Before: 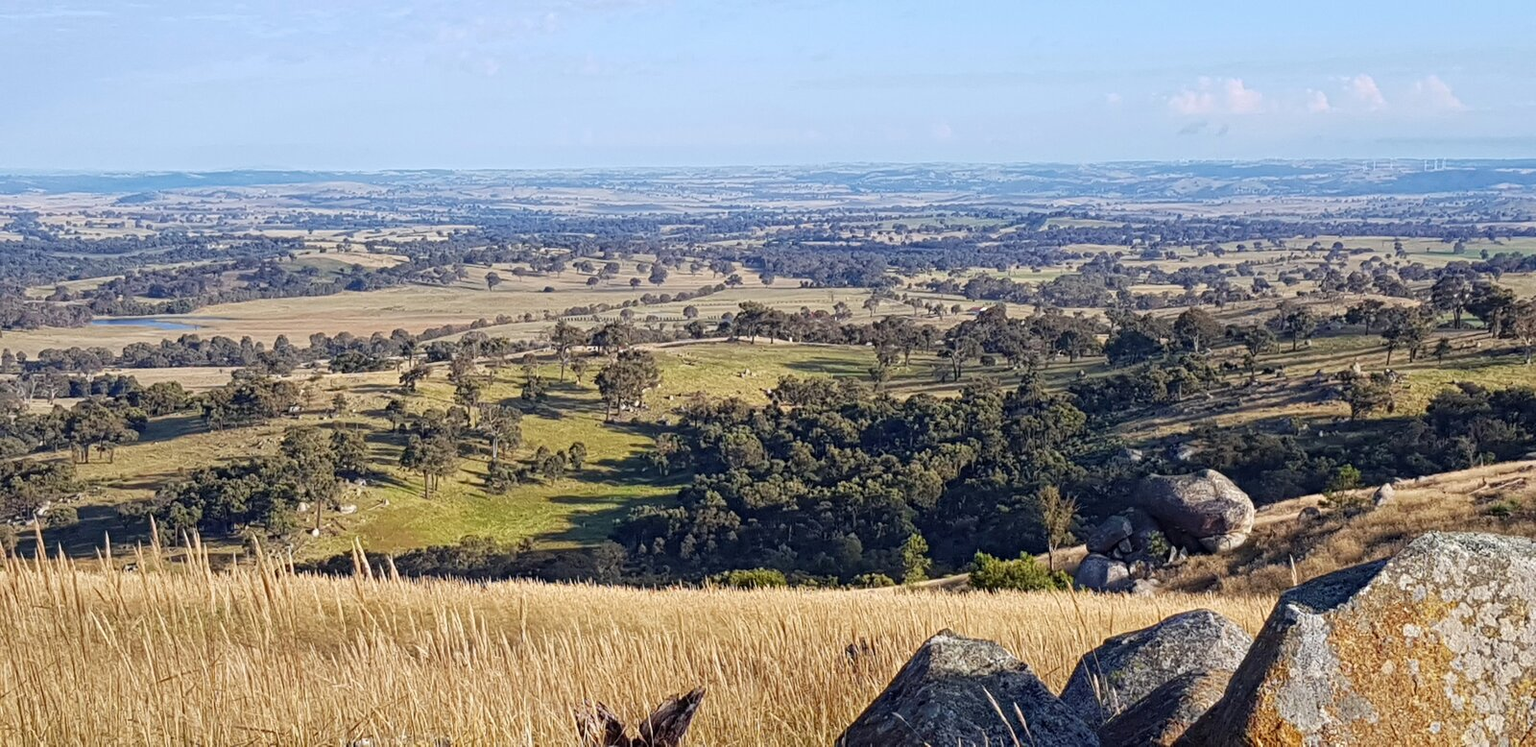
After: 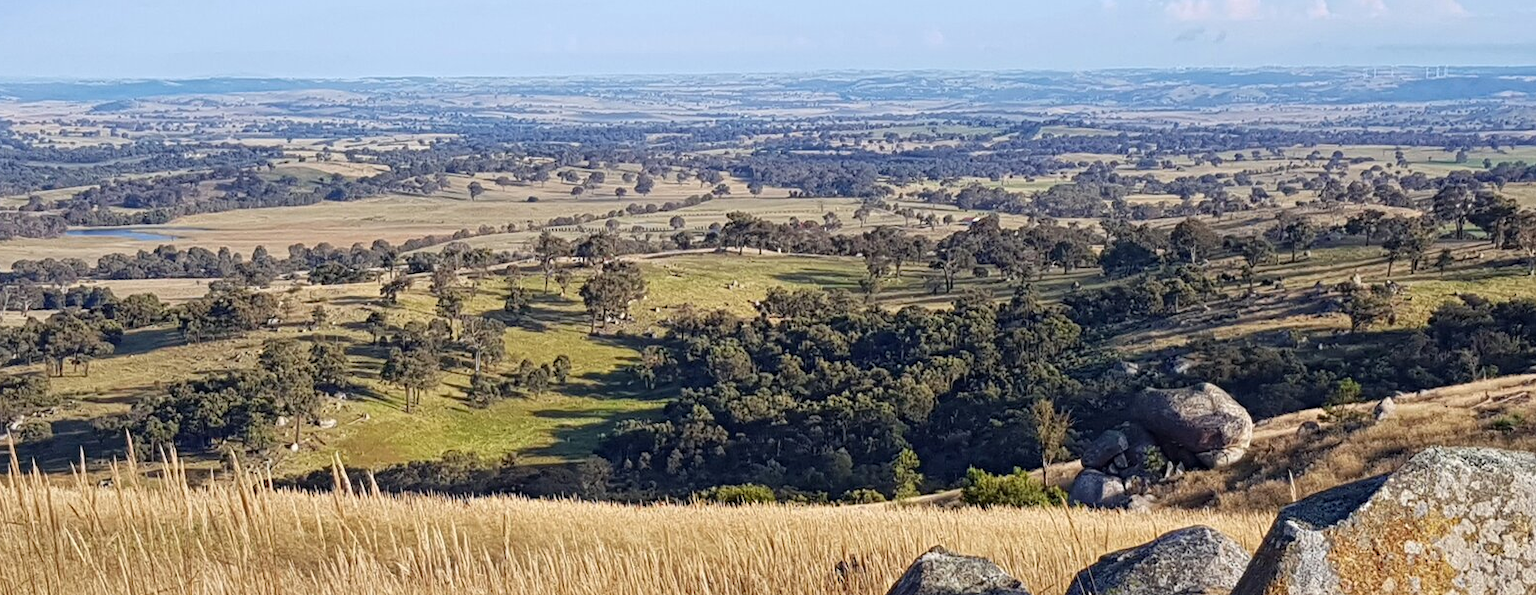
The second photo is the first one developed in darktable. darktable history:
crop and rotate: left 1.796%, top 12.698%, right 0.18%, bottom 9.102%
